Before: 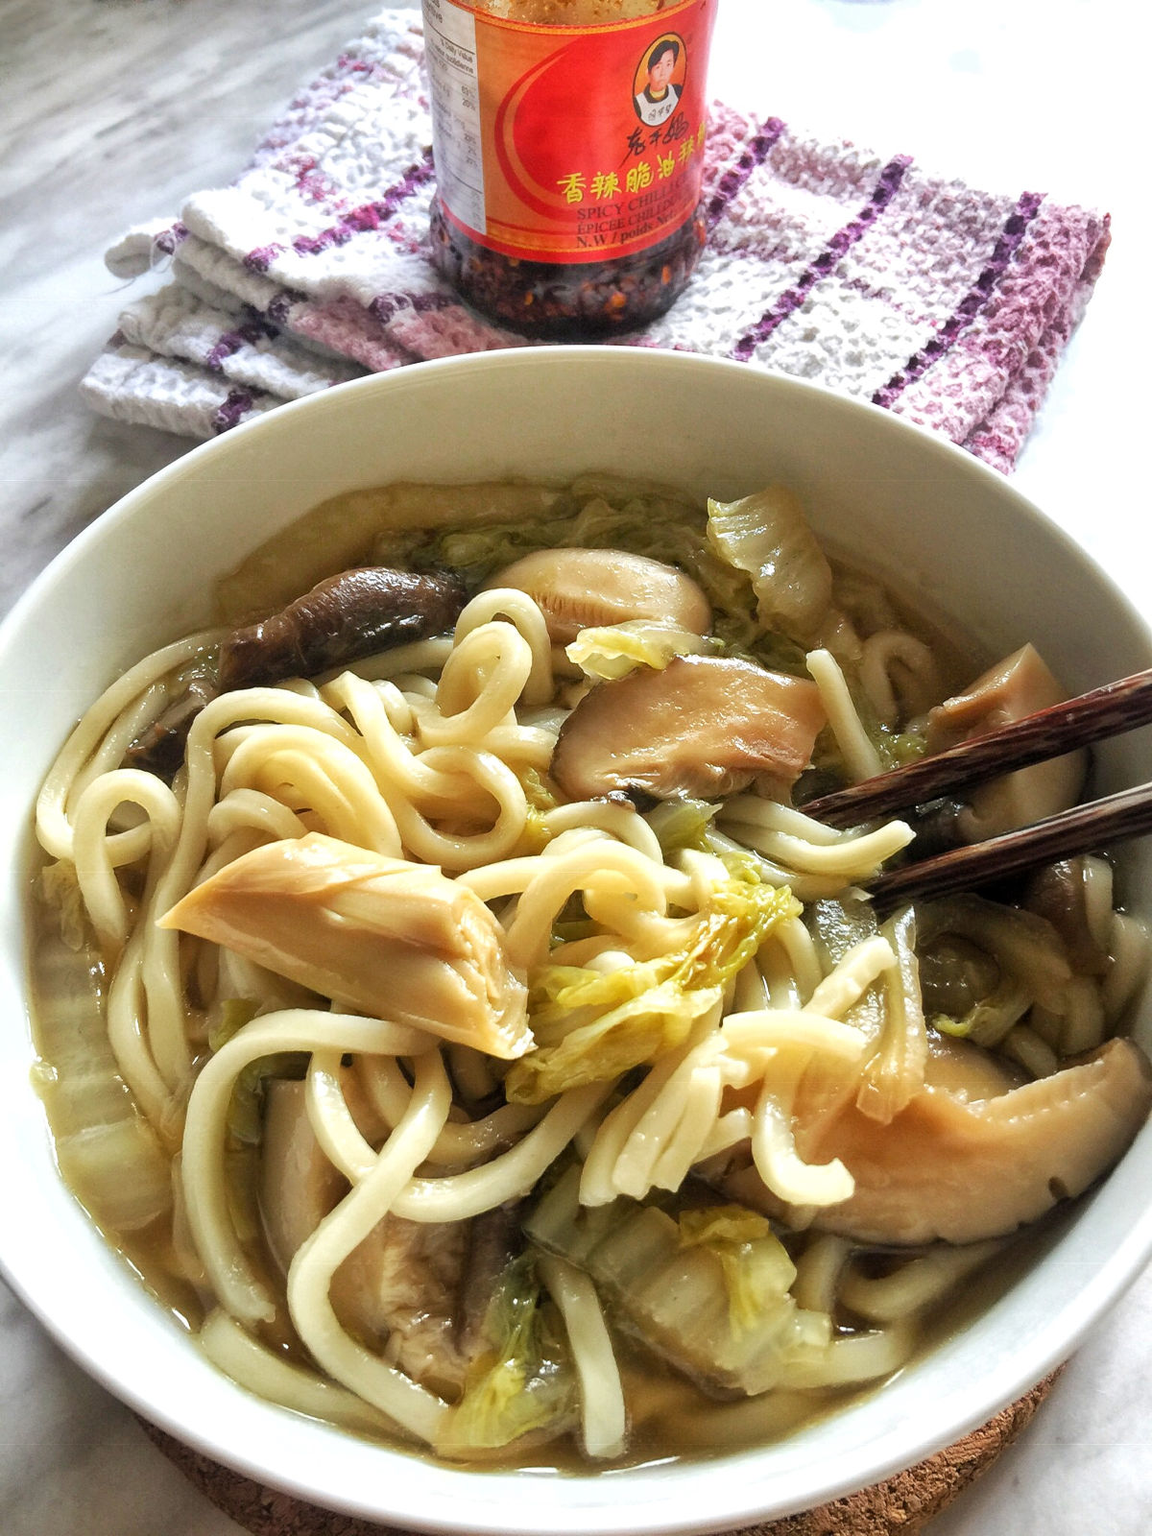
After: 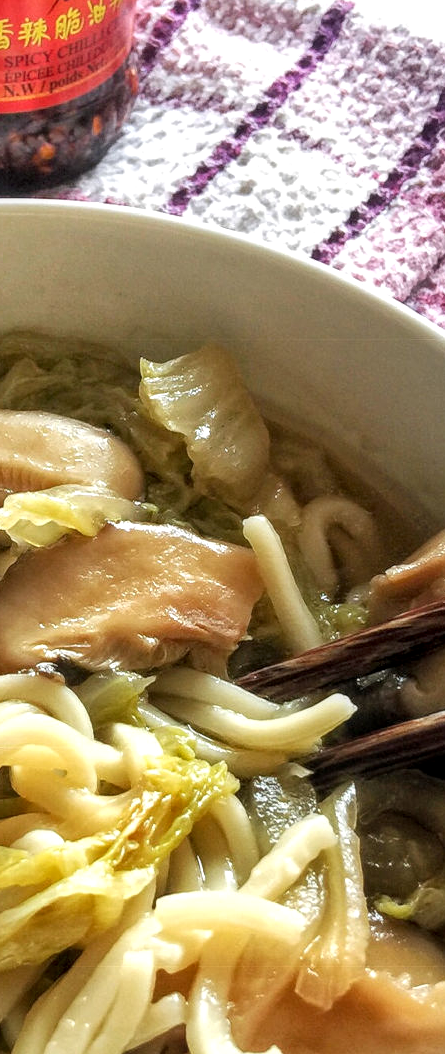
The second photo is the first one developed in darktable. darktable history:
crop and rotate: left 49.771%, top 10.087%, right 13.086%, bottom 24%
local contrast: detail 130%
